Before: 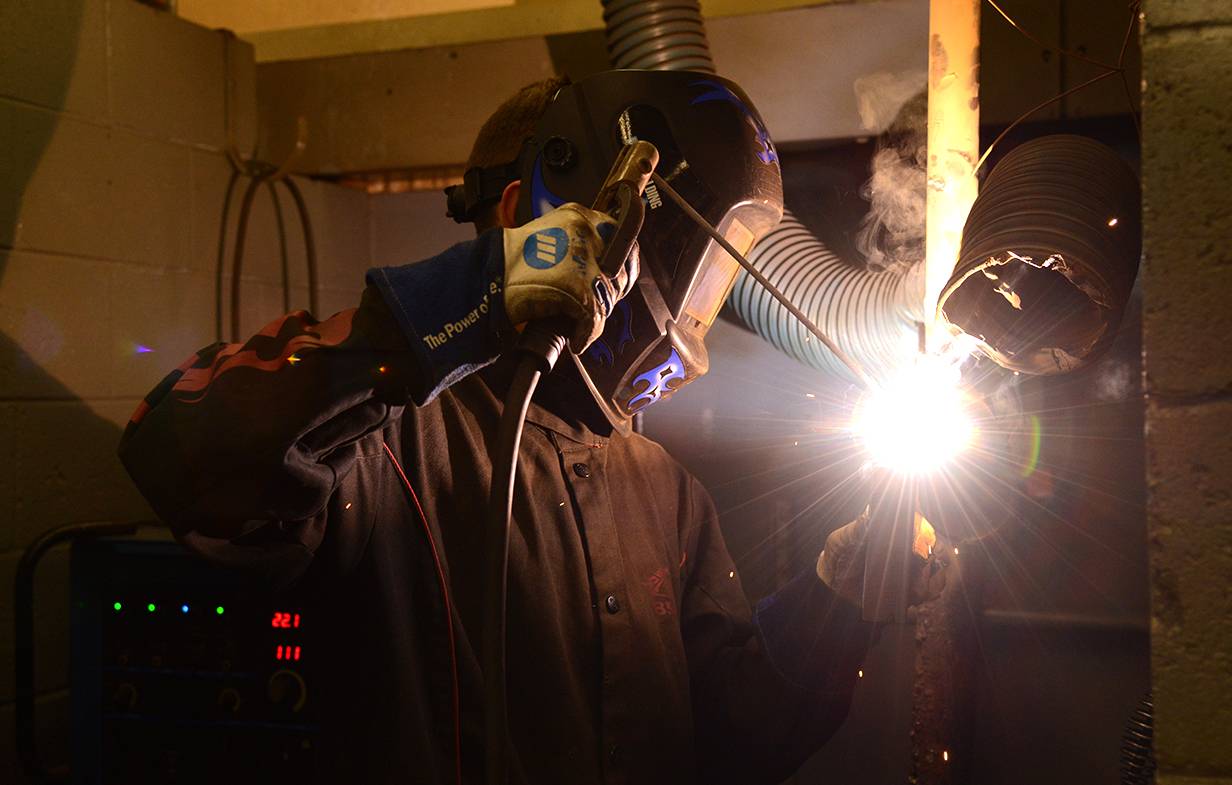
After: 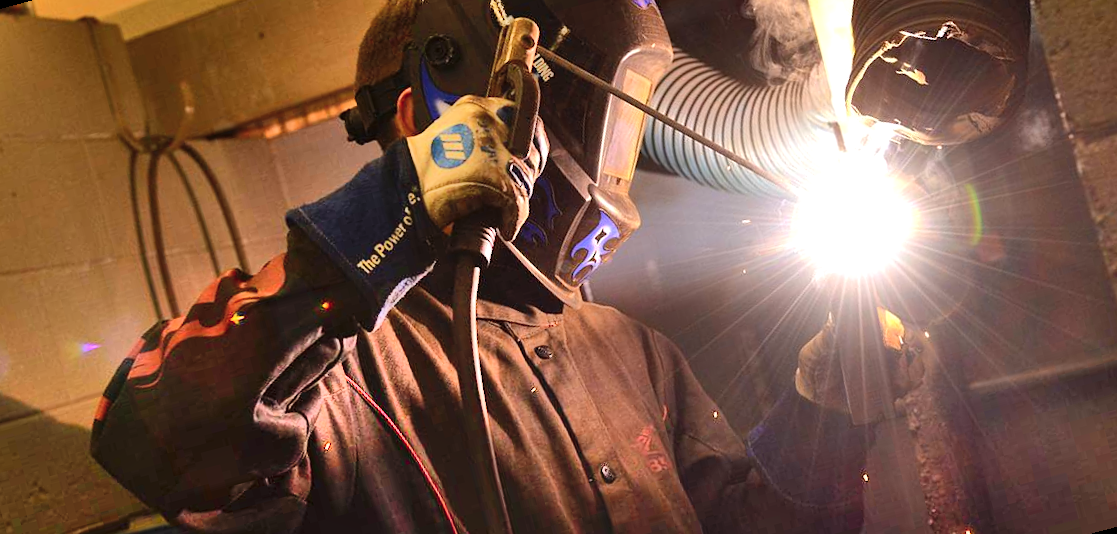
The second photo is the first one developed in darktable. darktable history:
rotate and perspective: rotation -14.8°, crop left 0.1, crop right 0.903, crop top 0.25, crop bottom 0.748
shadows and highlights: shadows 75, highlights -60.85, soften with gaussian
exposure: exposure 0.2 EV, compensate highlight preservation false
